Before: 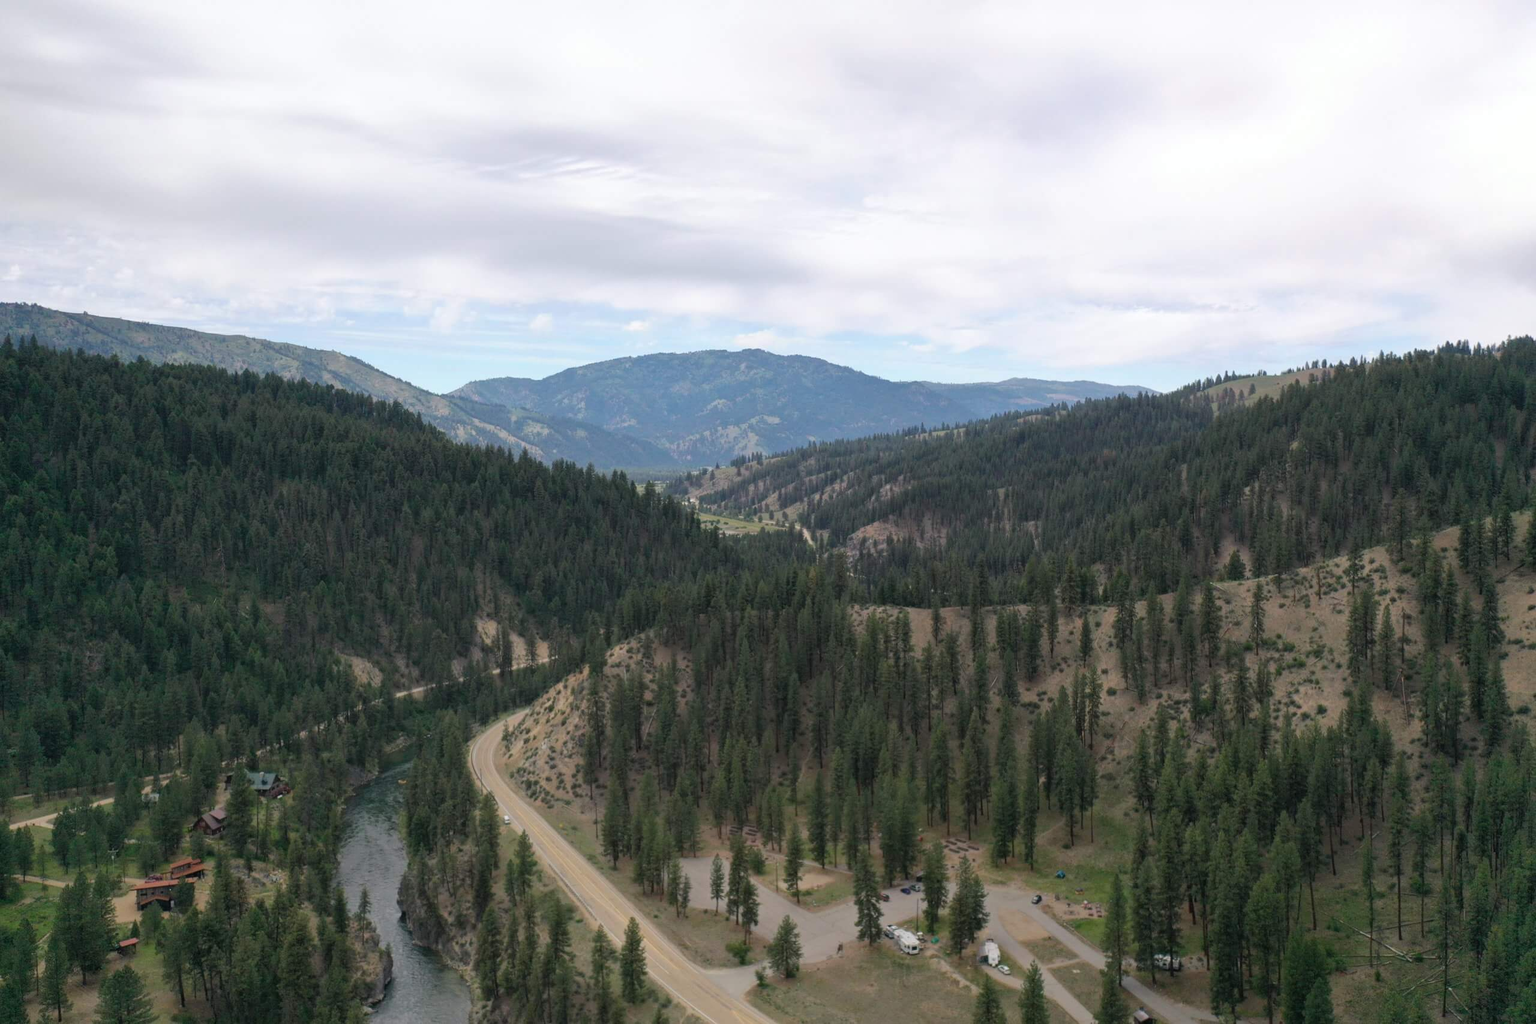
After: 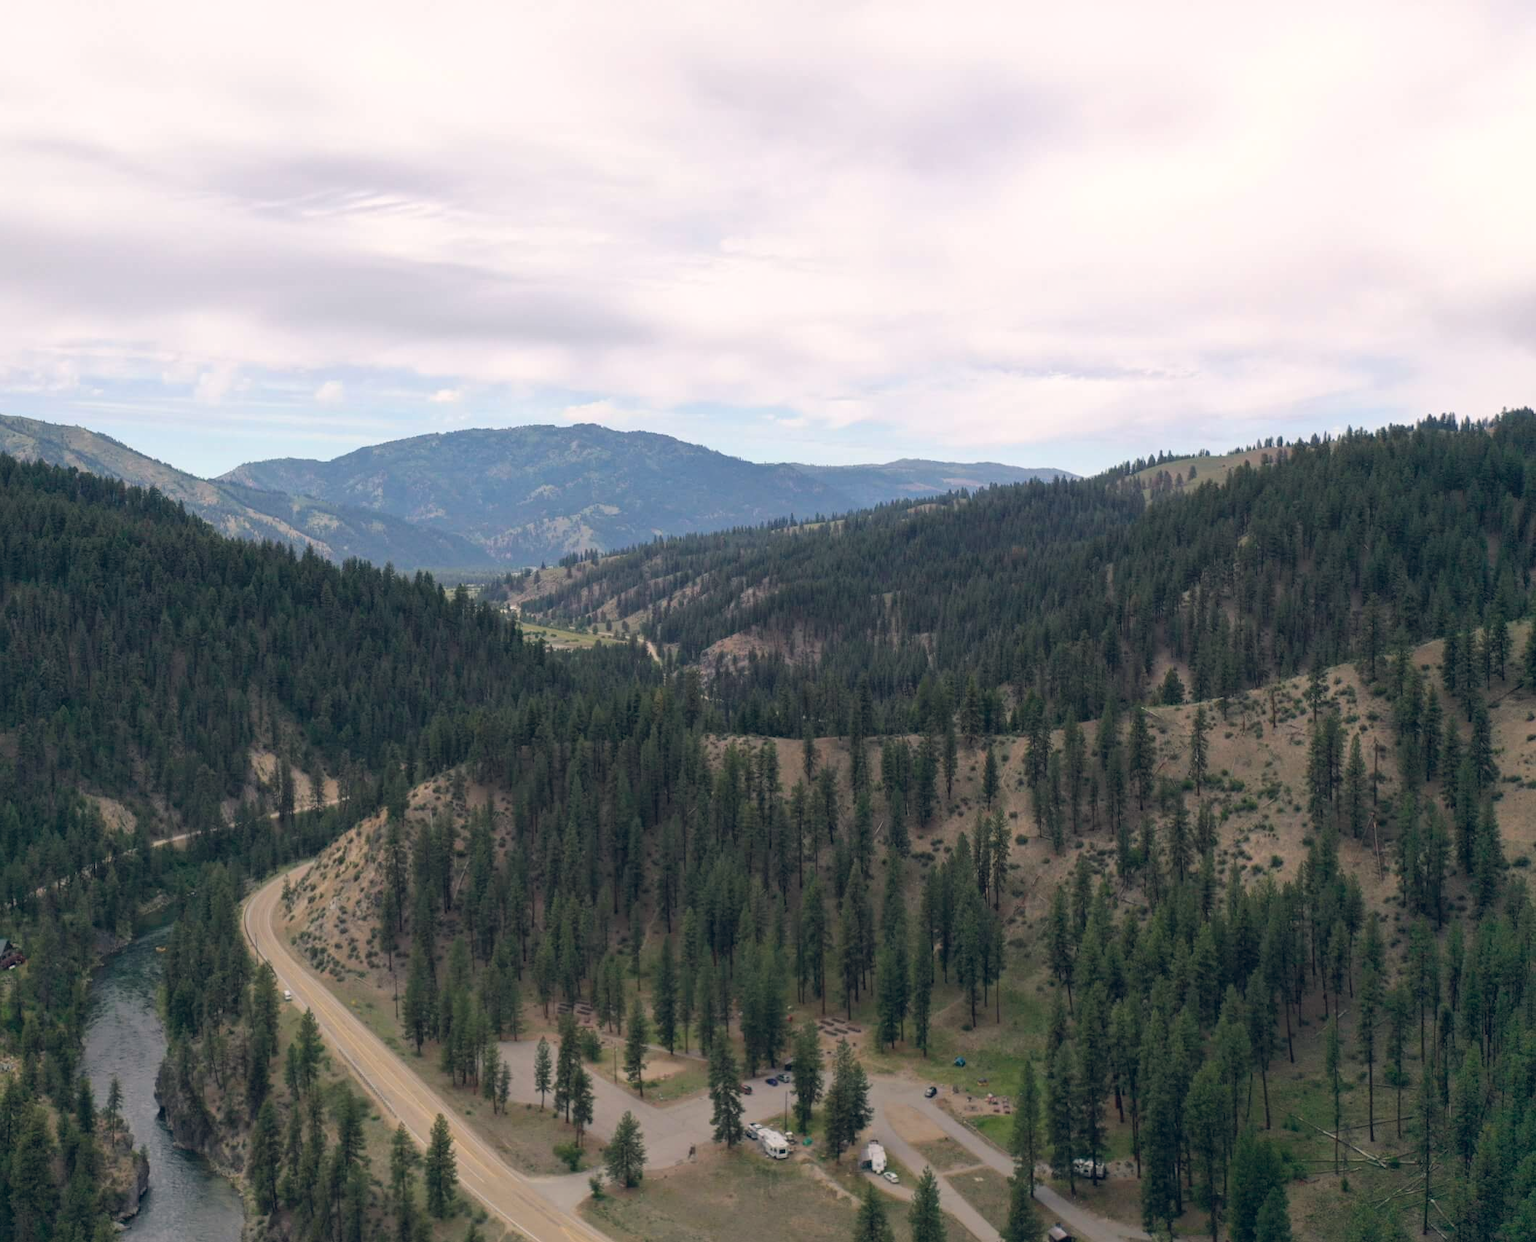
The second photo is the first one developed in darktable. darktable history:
crop: left 17.582%, bottom 0.031%
color balance rgb: shadows lift › hue 87.51°, highlights gain › chroma 1.62%, highlights gain › hue 55.1°, global offset › chroma 0.1%, global offset › hue 253.66°, linear chroma grading › global chroma 0.5%
